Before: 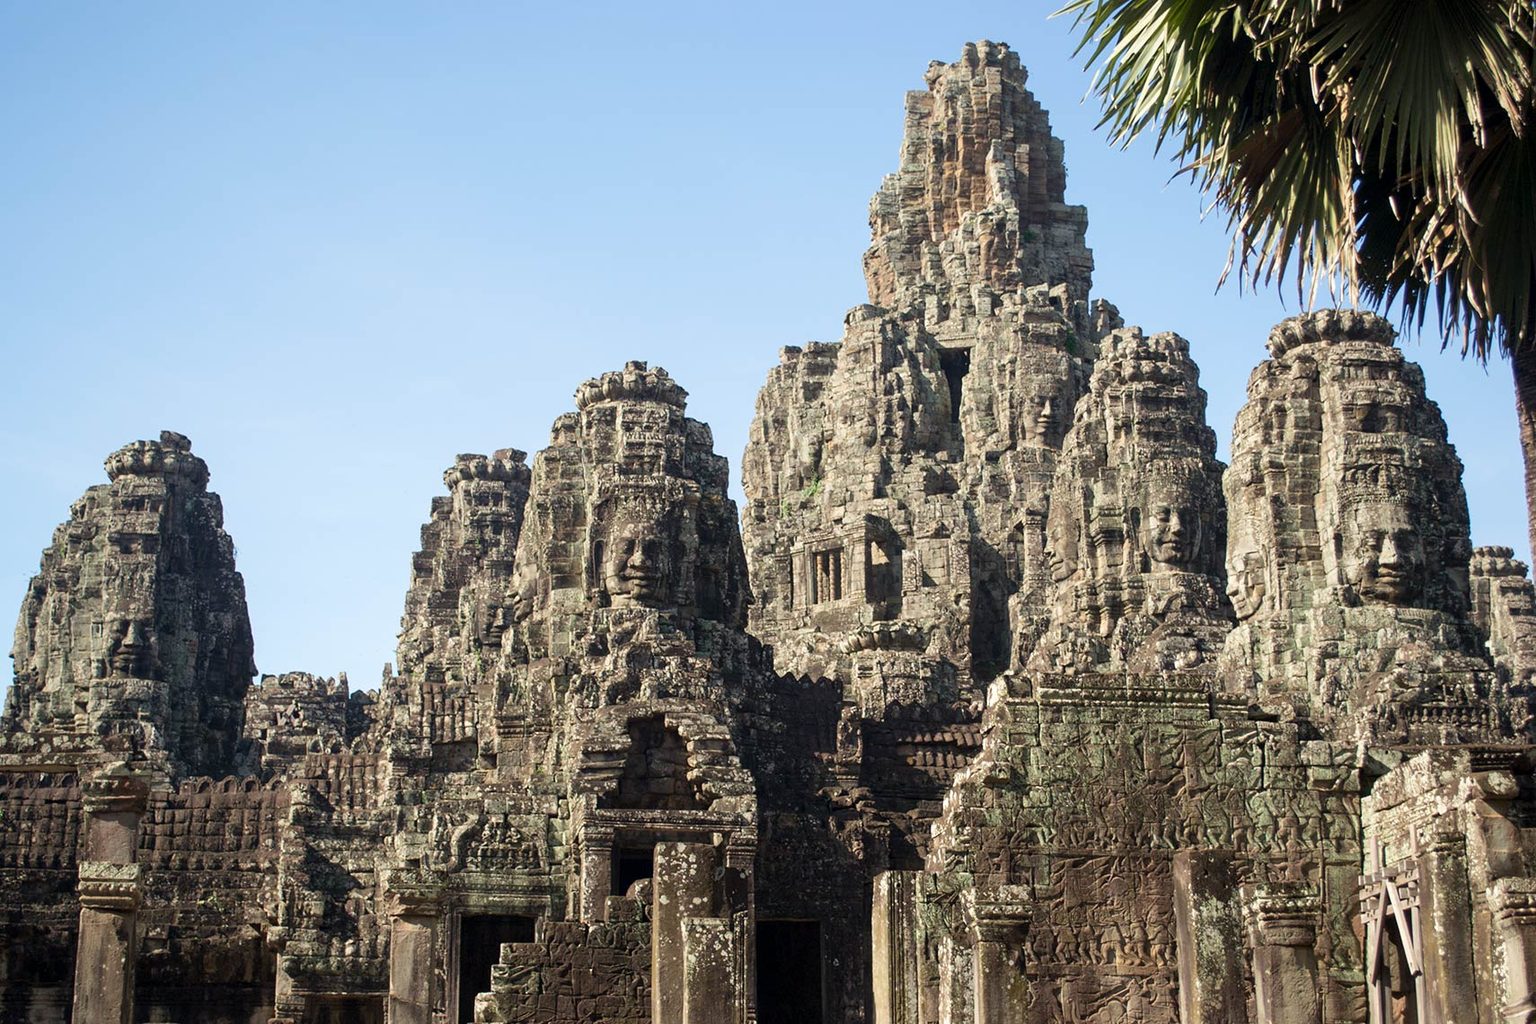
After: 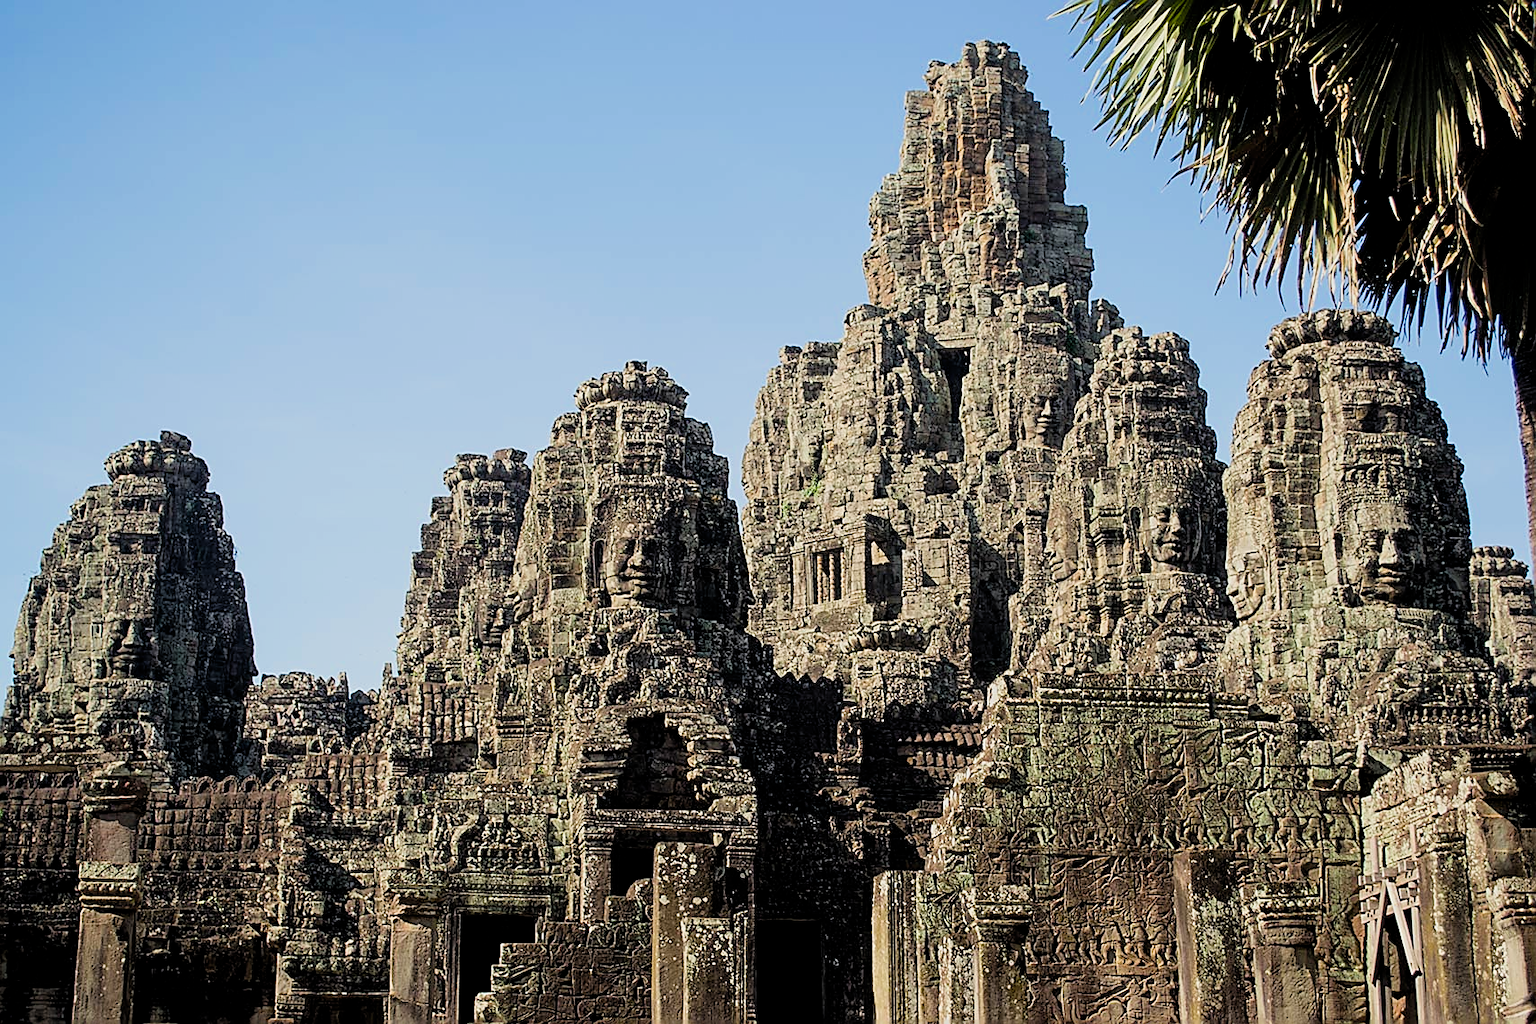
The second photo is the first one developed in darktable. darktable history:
sharpen: radius 1.685, amount 1.294
filmic rgb: black relative exposure -7.6 EV, white relative exposure 4.64 EV, threshold 3 EV, target black luminance 0%, hardness 3.55, latitude 50.51%, contrast 1.033, highlights saturation mix 10%, shadows ↔ highlights balance -0.198%, color science v4 (2020), enable highlight reconstruction true
